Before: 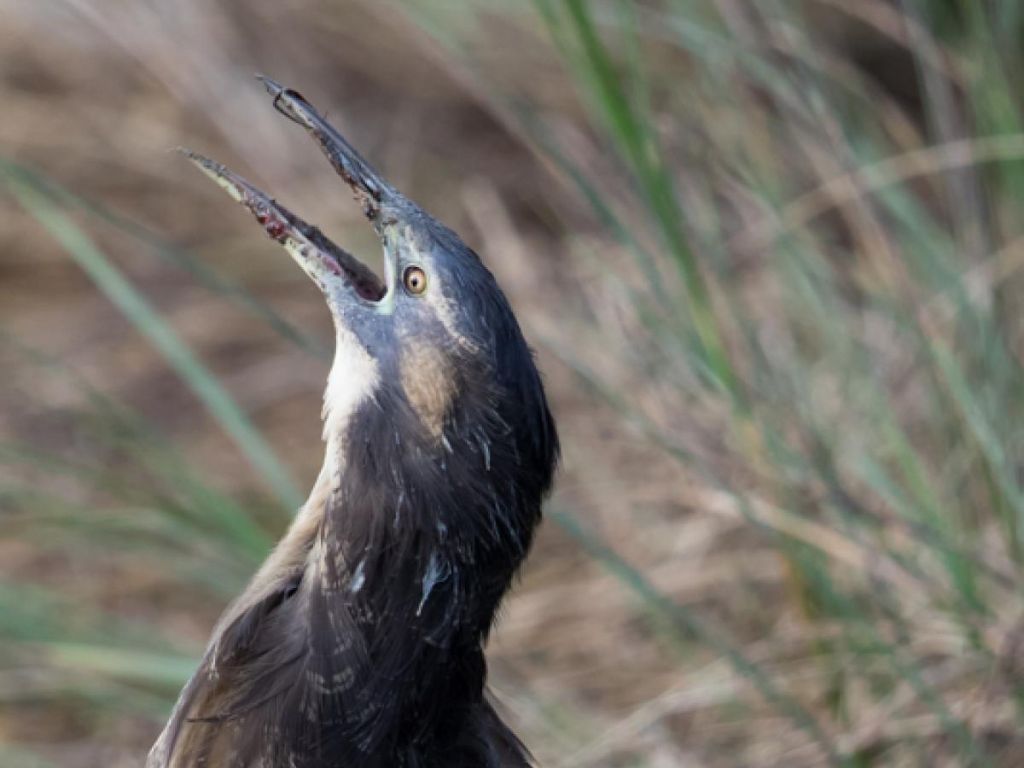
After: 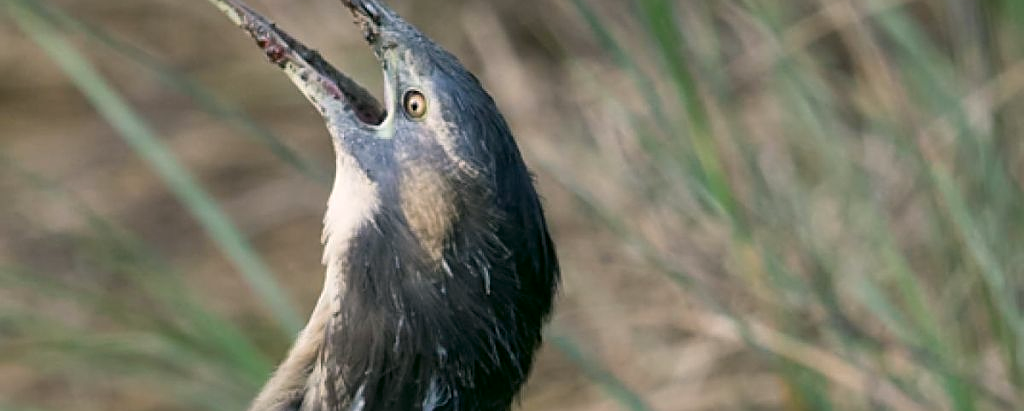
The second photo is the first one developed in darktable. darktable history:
crop and rotate: top 23.043%, bottom 23.437%
sharpen: on, module defaults
color correction: highlights a* 4.02, highlights b* 4.98, shadows a* -7.55, shadows b* 4.98
